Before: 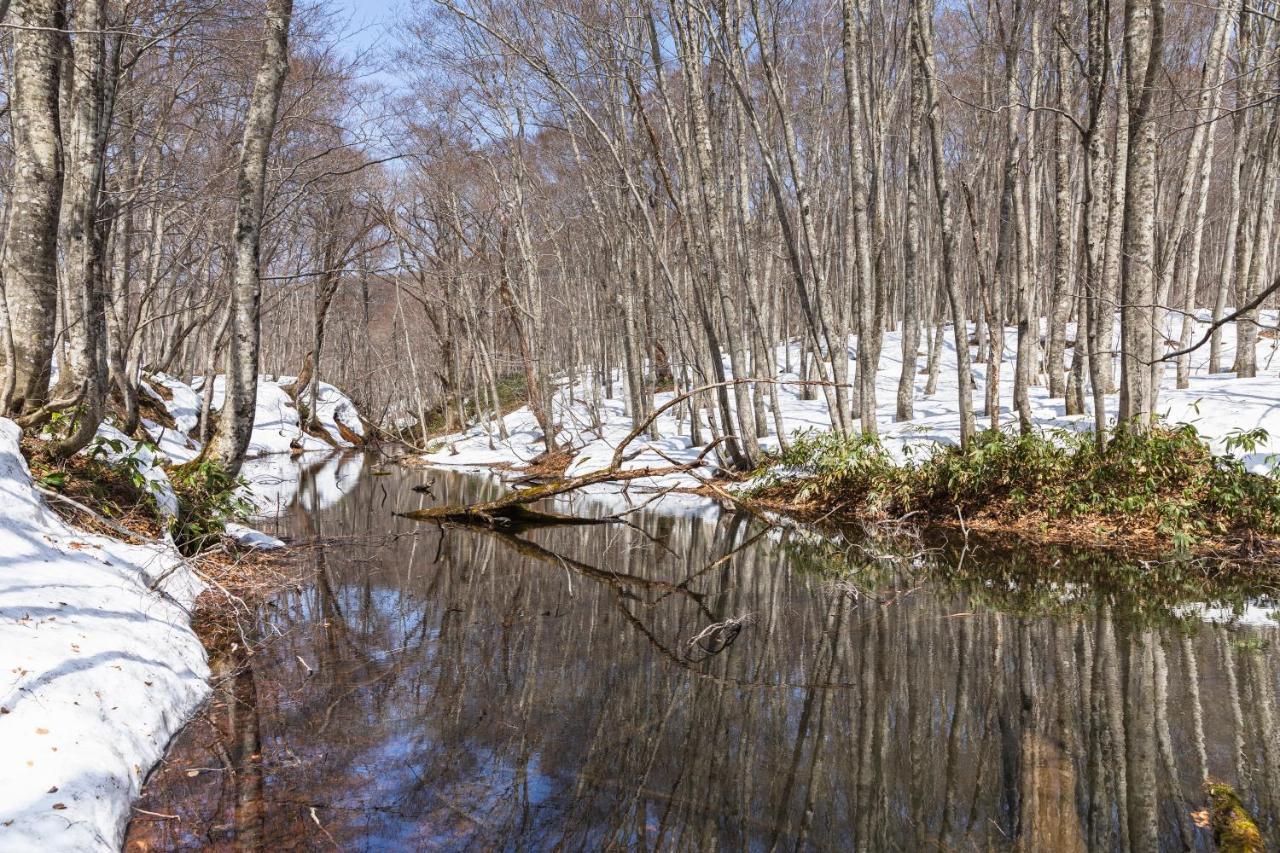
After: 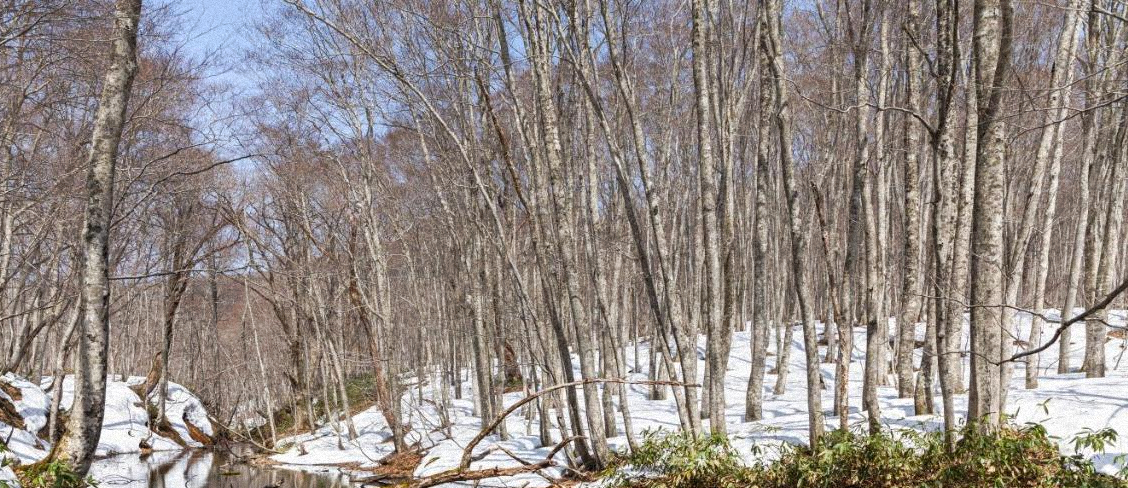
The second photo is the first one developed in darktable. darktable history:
crop and rotate: left 11.812%, bottom 42.776%
tone curve: curves: ch0 [(0, 0) (0.003, 0.012) (0.011, 0.015) (0.025, 0.027) (0.044, 0.045) (0.069, 0.064) (0.1, 0.093) (0.136, 0.133) (0.177, 0.177) (0.224, 0.221) (0.277, 0.272) (0.335, 0.342) (0.399, 0.398) (0.468, 0.462) (0.543, 0.547) (0.623, 0.624) (0.709, 0.711) (0.801, 0.792) (0.898, 0.889) (1, 1)], preserve colors none
grain: mid-tones bias 0%
tone equalizer: on, module defaults
